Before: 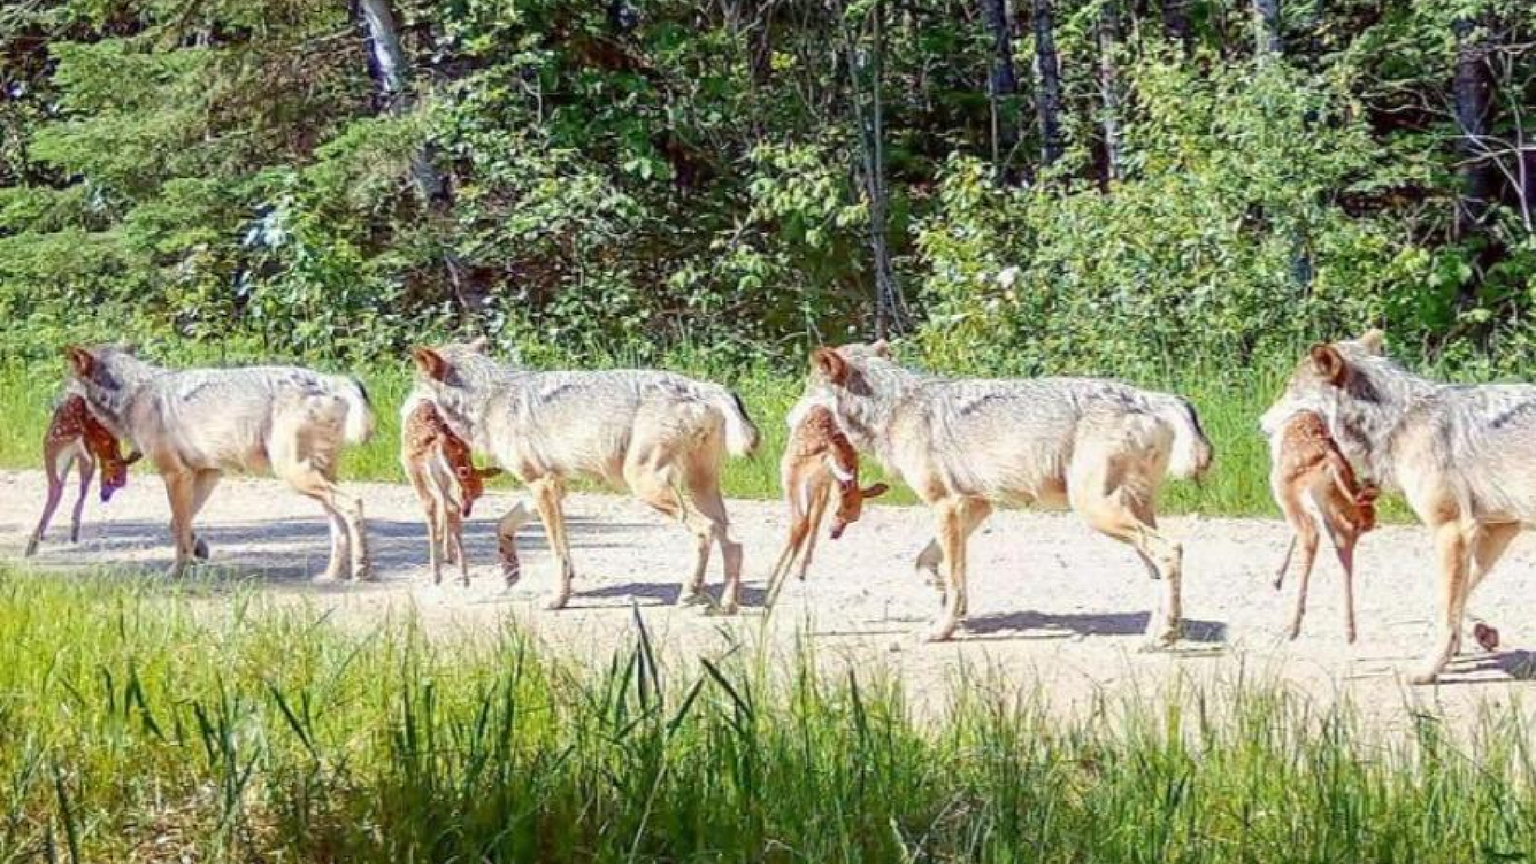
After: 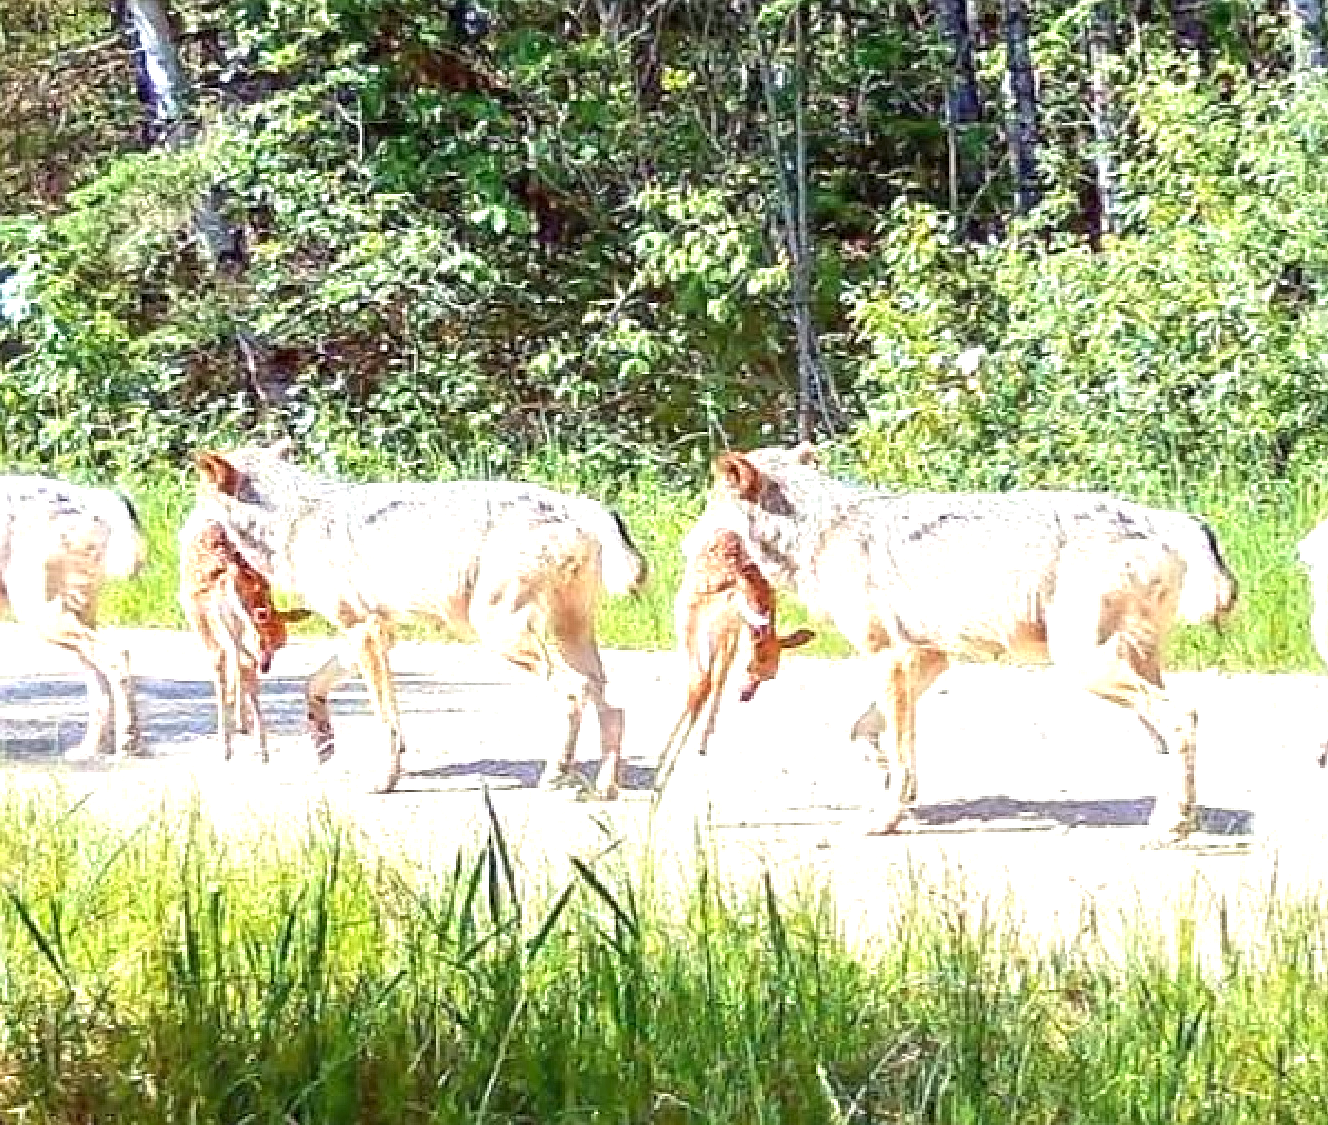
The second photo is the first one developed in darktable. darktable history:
crop: left 17.137%, right 16.447%
exposure: black level correction 0, exposure 0.952 EV, compensate highlight preservation false
sharpen: on, module defaults
